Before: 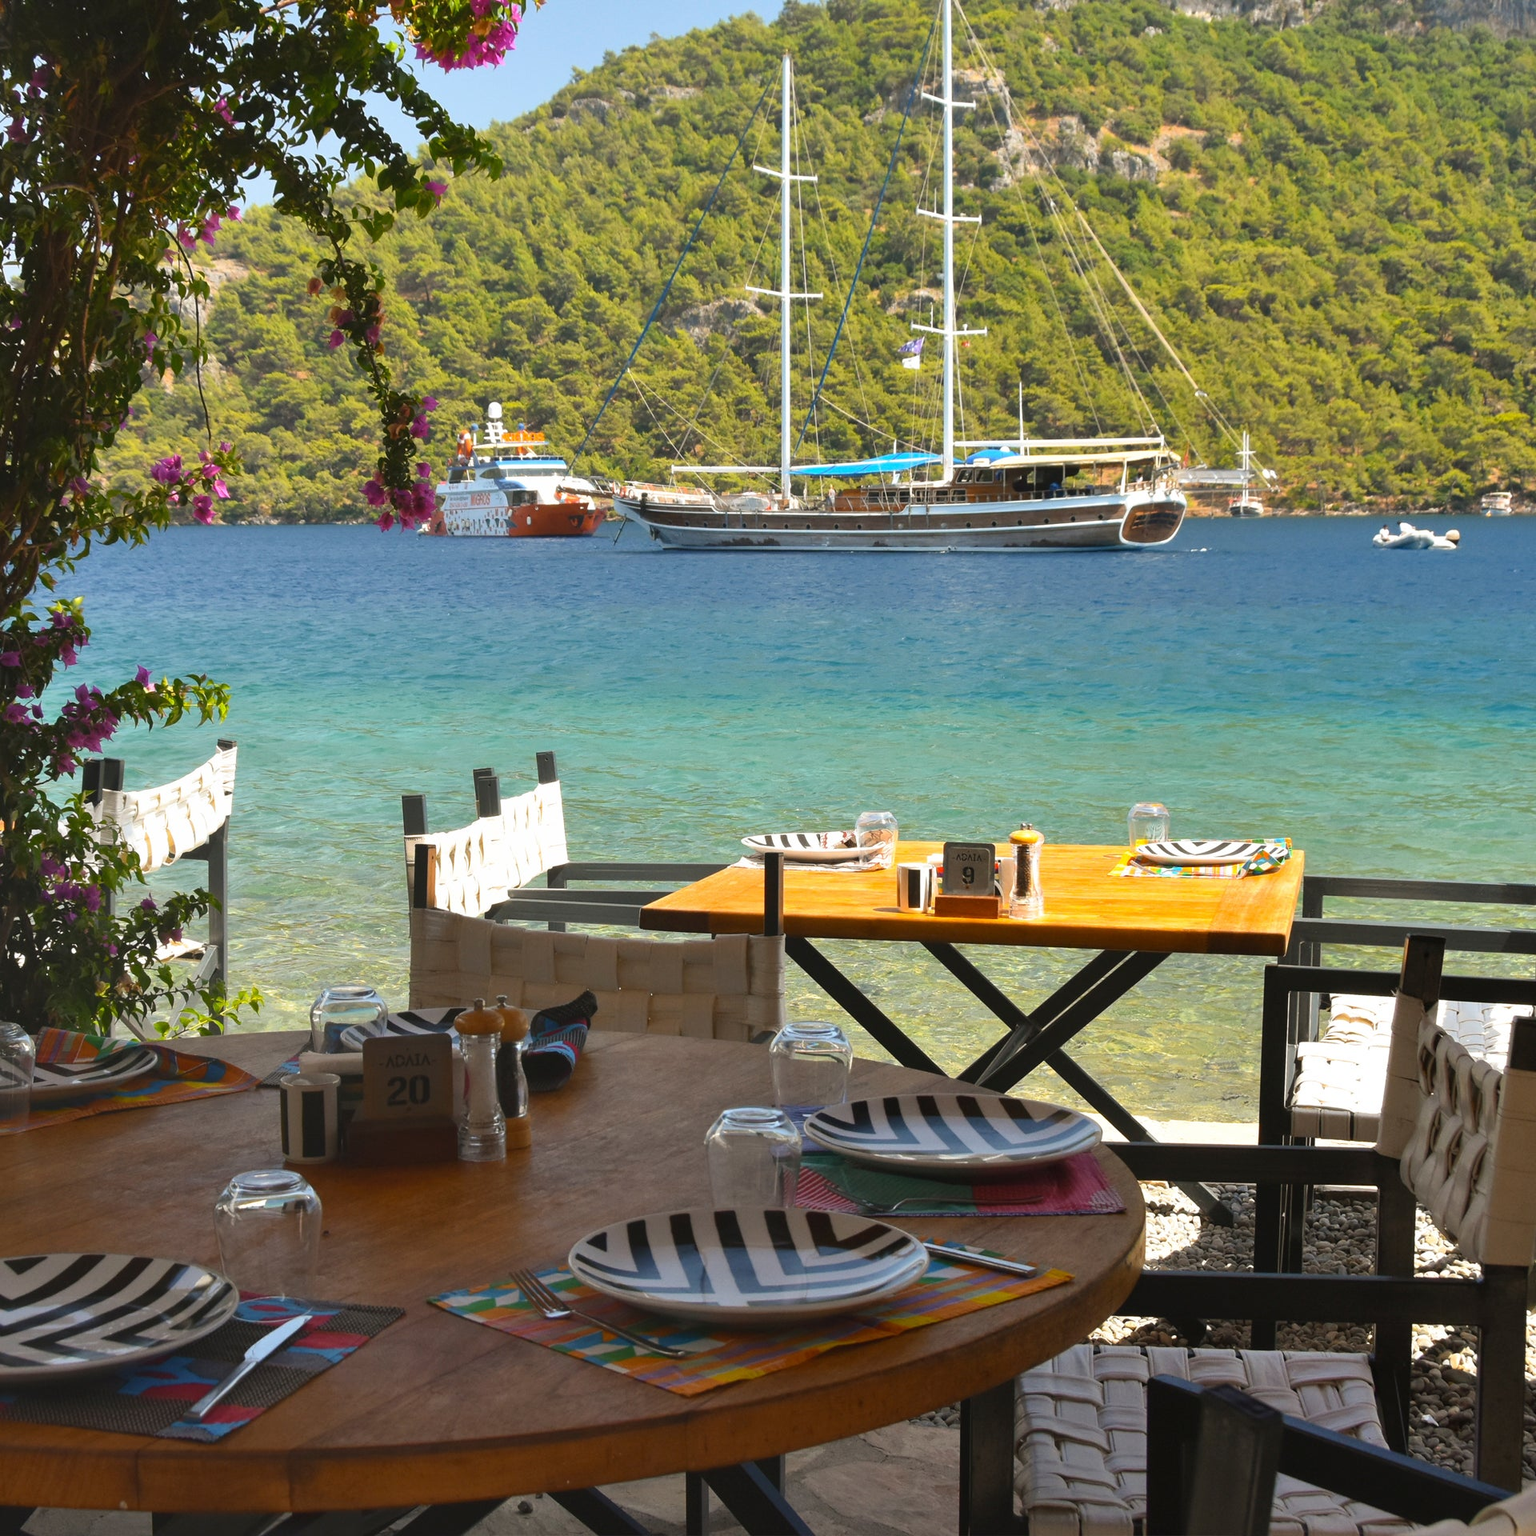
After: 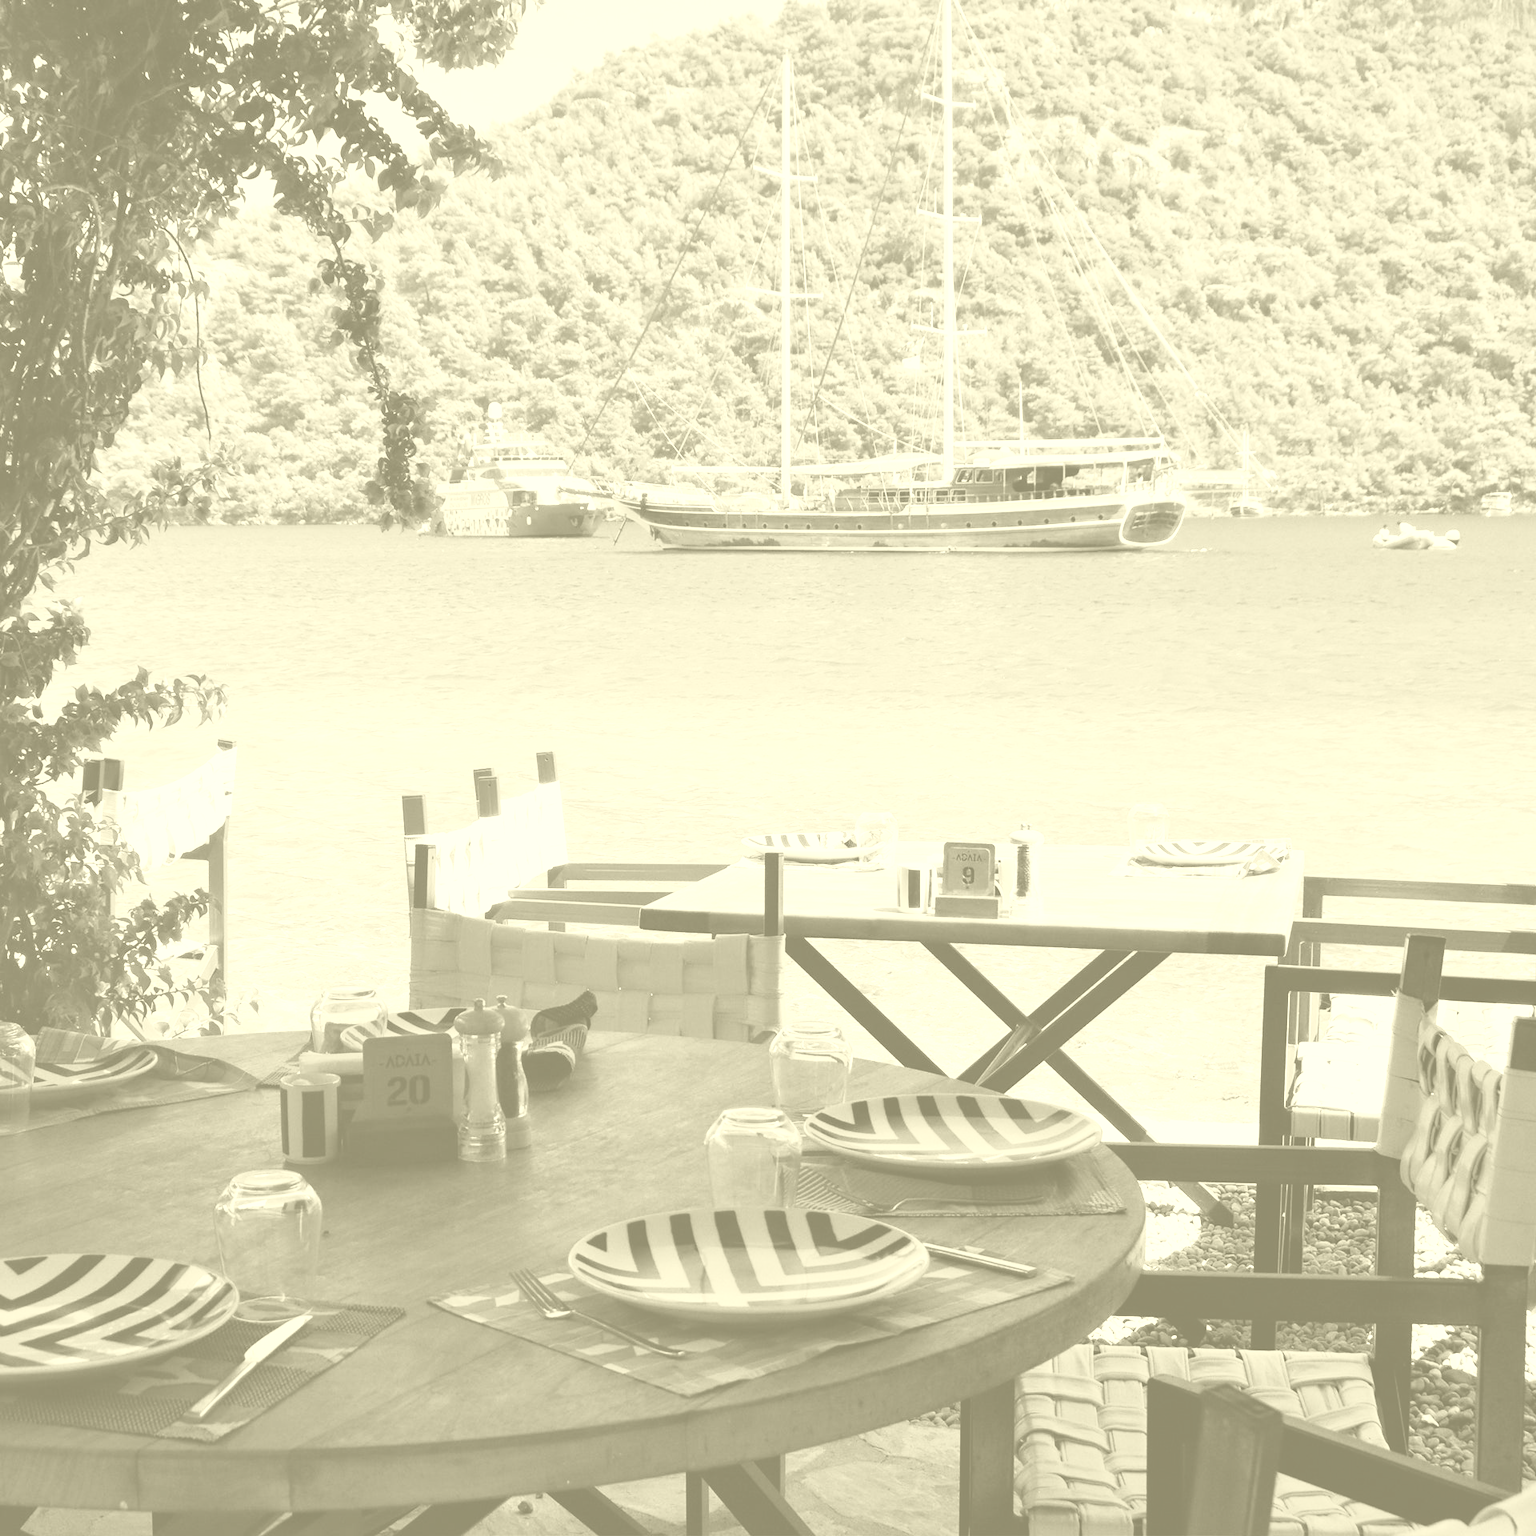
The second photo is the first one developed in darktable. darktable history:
tone curve: curves: ch0 [(0, 0) (0.037, 0.011) (0.135, 0.093) (0.266, 0.281) (0.461, 0.555) (0.581, 0.716) (0.675, 0.793) (0.767, 0.849) (0.91, 0.924) (1, 0.979)]; ch1 [(0, 0) (0.292, 0.278) (0.419, 0.423) (0.493, 0.492) (0.506, 0.5) (0.534, 0.529) (0.562, 0.562) (0.641, 0.663) (0.754, 0.76) (1, 1)]; ch2 [(0, 0) (0.294, 0.3) (0.361, 0.372) (0.429, 0.445) (0.478, 0.486) (0.502, 0.498) (0.518, 0.522) (0.531, 0.549) (0.561, 0.579) (0.64, 0.645) (0.7, 0.7) (0.861, 0.808) (1, 0.951)], color space Lab, independent channels, preserve colors none
colorize: hue 43.2°, saturation 40%, version 1
color balance: mode lift, gamma, gain (sRGB), lift [0.997, 0.979, 1.021, 1.011], gamma [1, 1.084, 0.916, 0.998], gain [1, 0.87, 1.13, 1.101], contrast 4.55%, contrast fulcrum 38.24%, output saturation 104.09%
base curve: curves: ch0 [(0, 0) (0.666, 0.806) (1, 1)]
